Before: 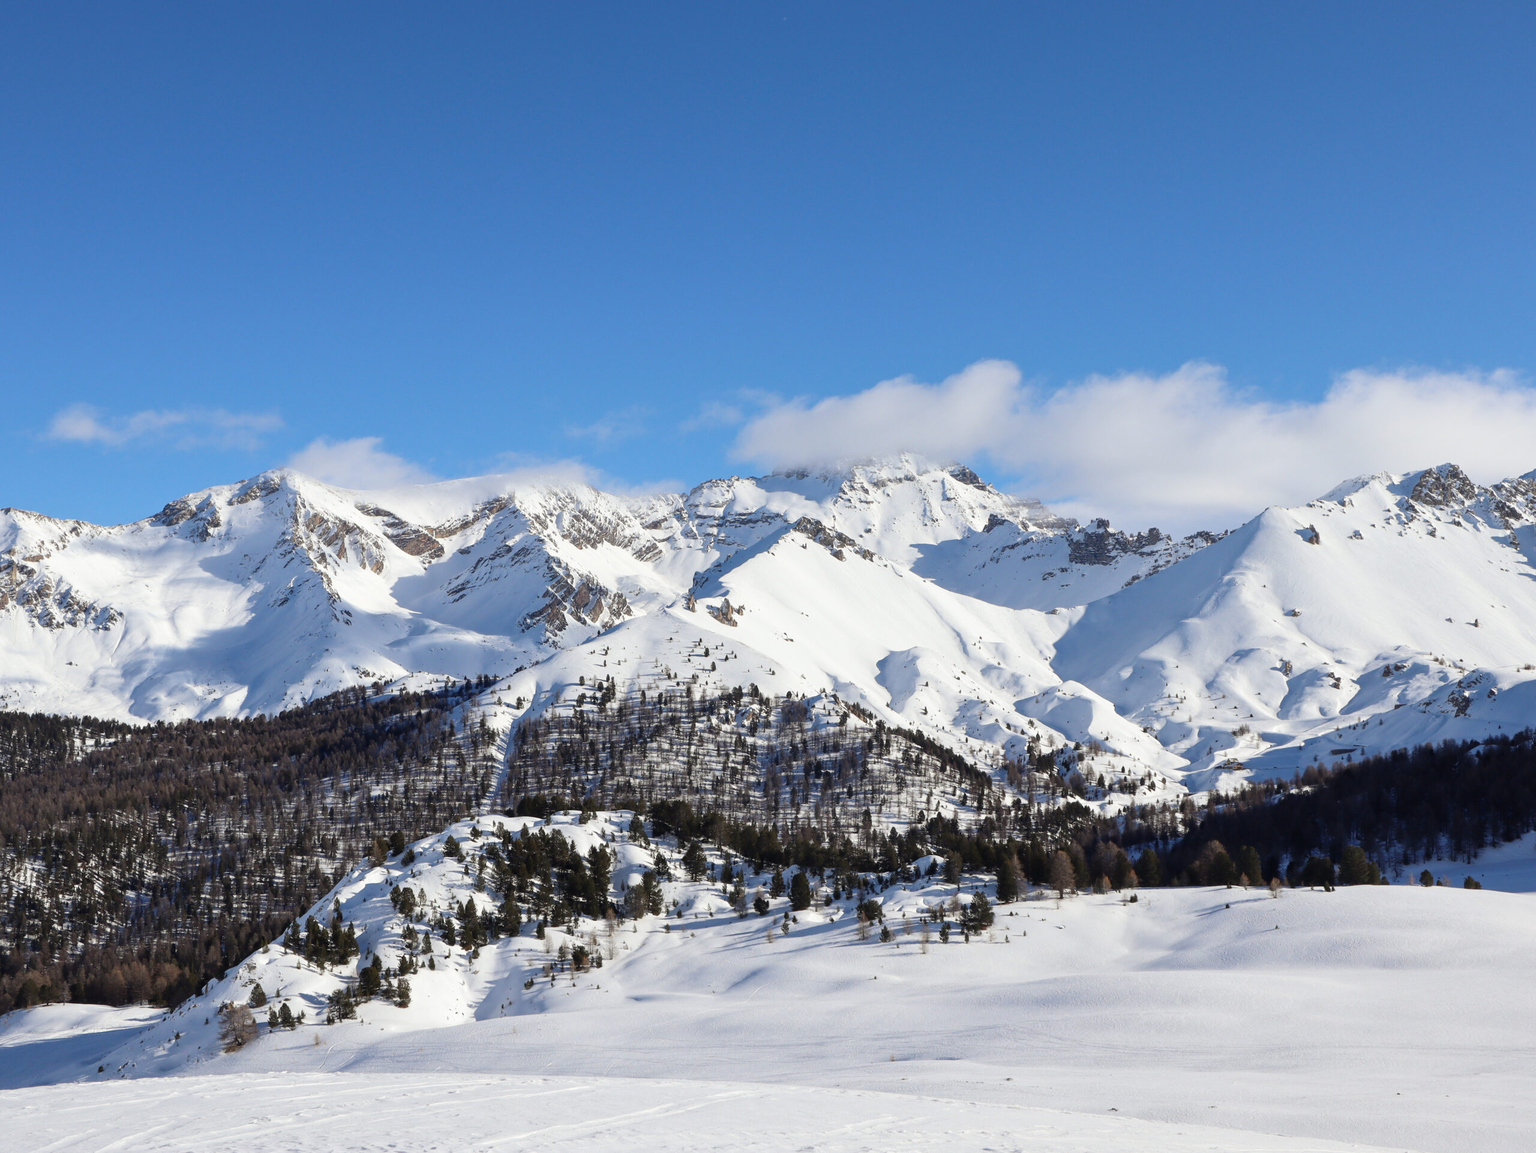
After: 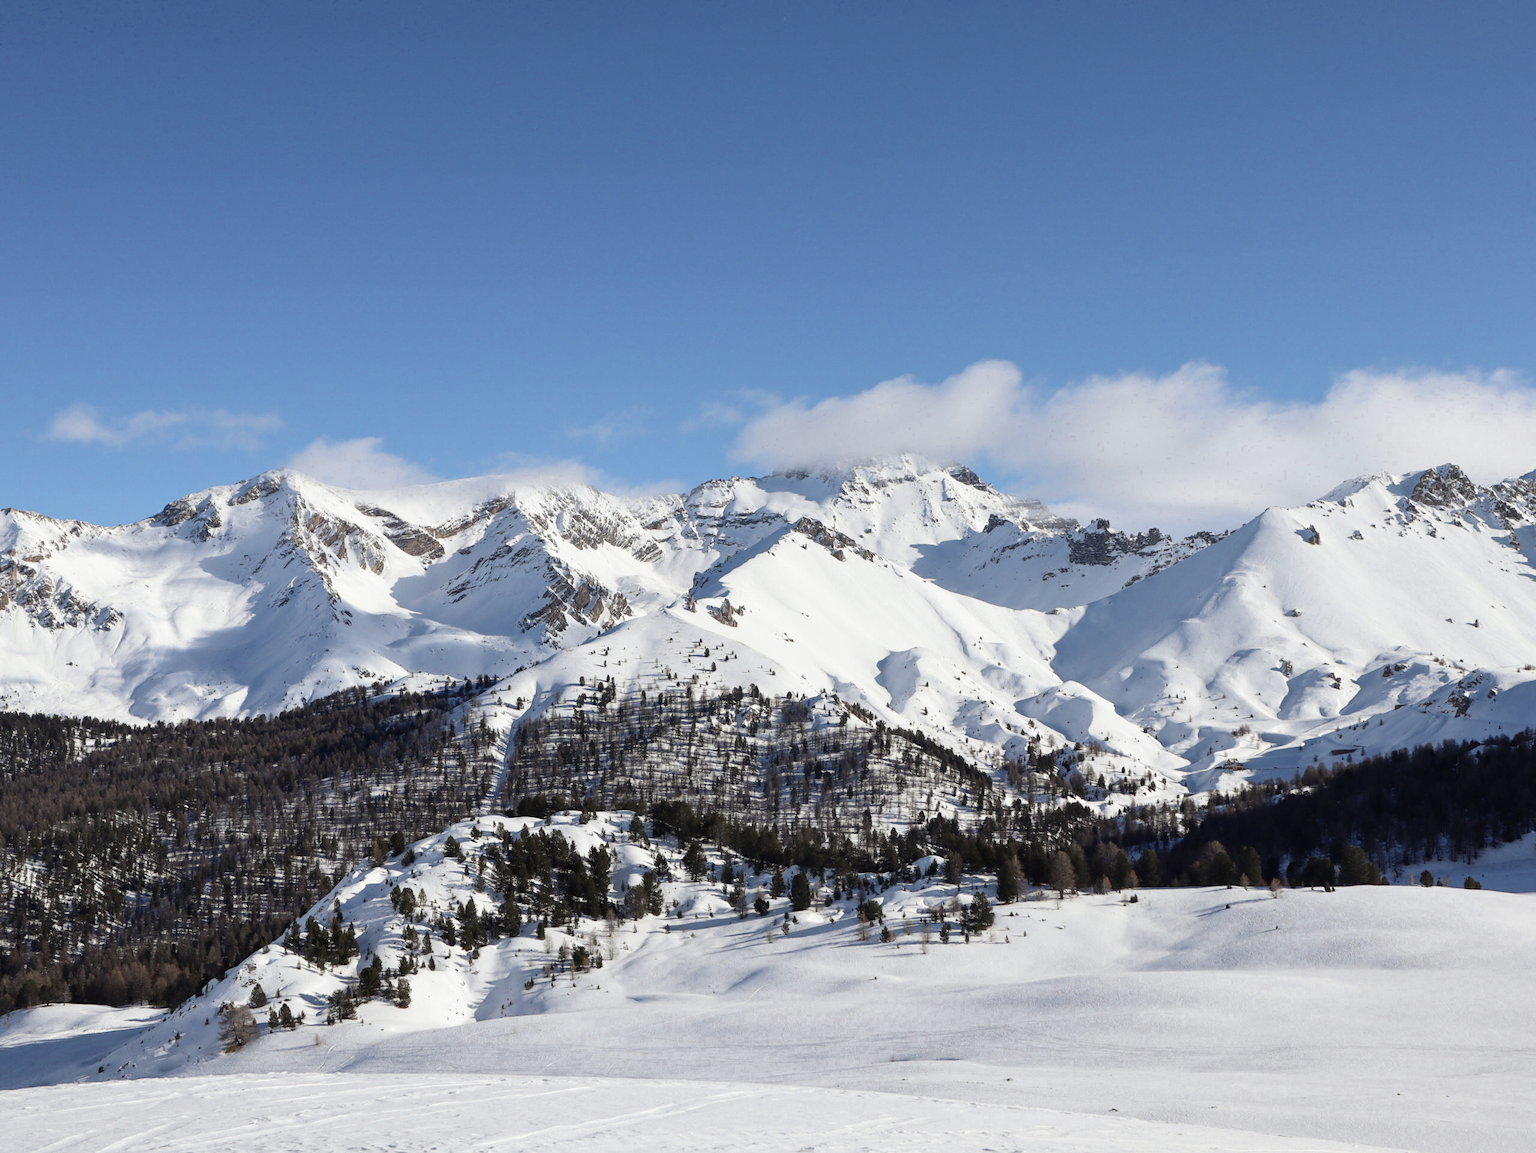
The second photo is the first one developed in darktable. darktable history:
contrast brightness saturation: contrast 0.06, brightness -0.01, saturation -0.23
color zones: curves: ch0 [(0.27, 0.396) (0.563, 0.504) (0.75, 0.5) (0.787, 0.307)]
